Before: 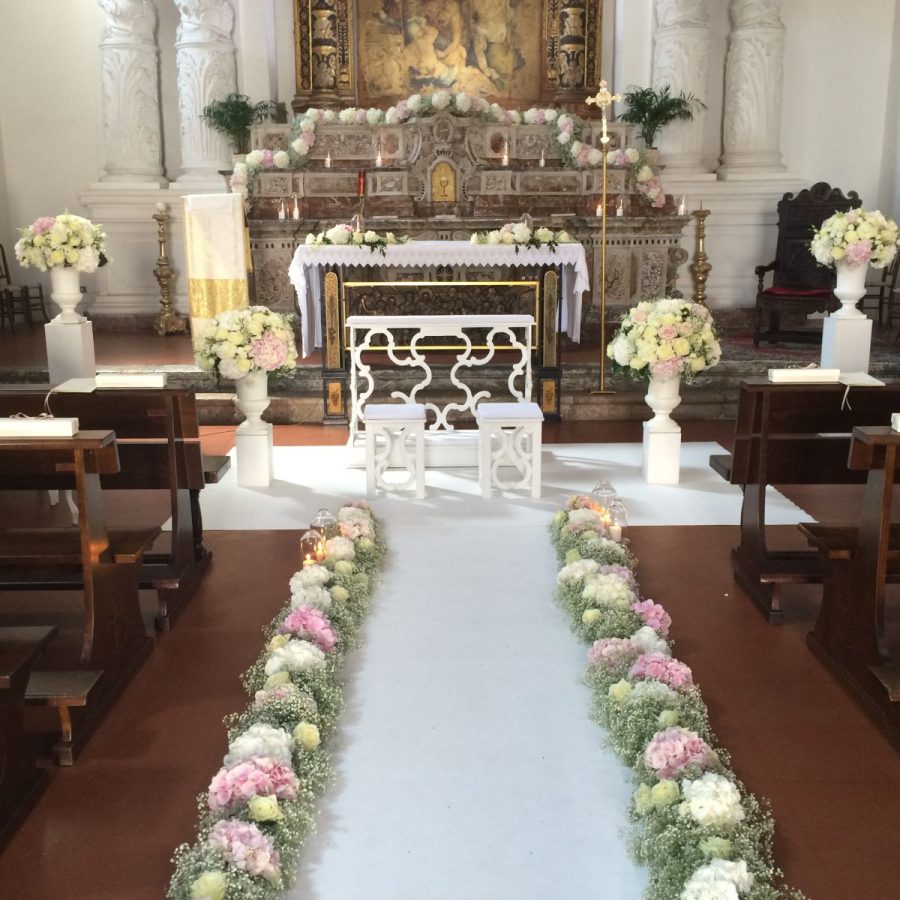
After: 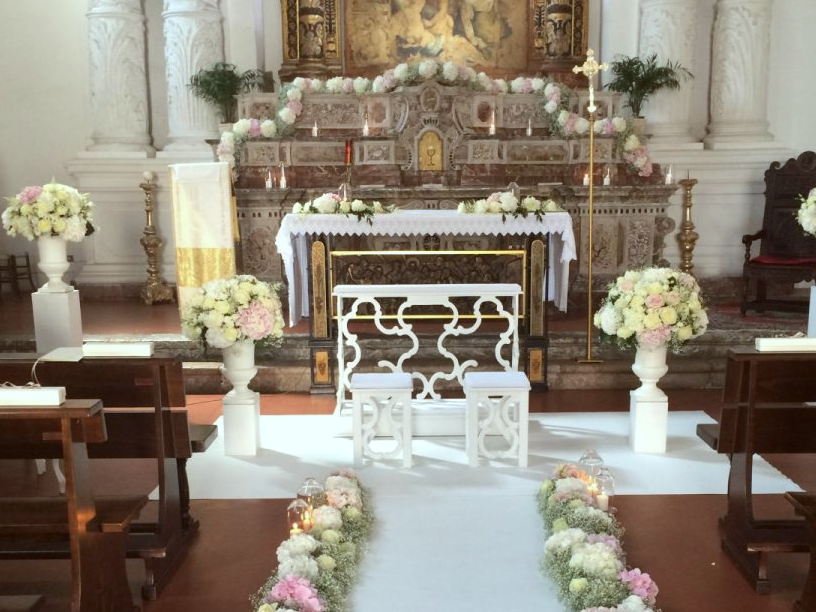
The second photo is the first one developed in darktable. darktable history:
crop: left 1.509%, top 3.452%, right 7.696%, bottom 28.452%
color correction: highlights a* -4.98, highlights b* -3.76, shadows a* 3.83, shadows b* 4.08
